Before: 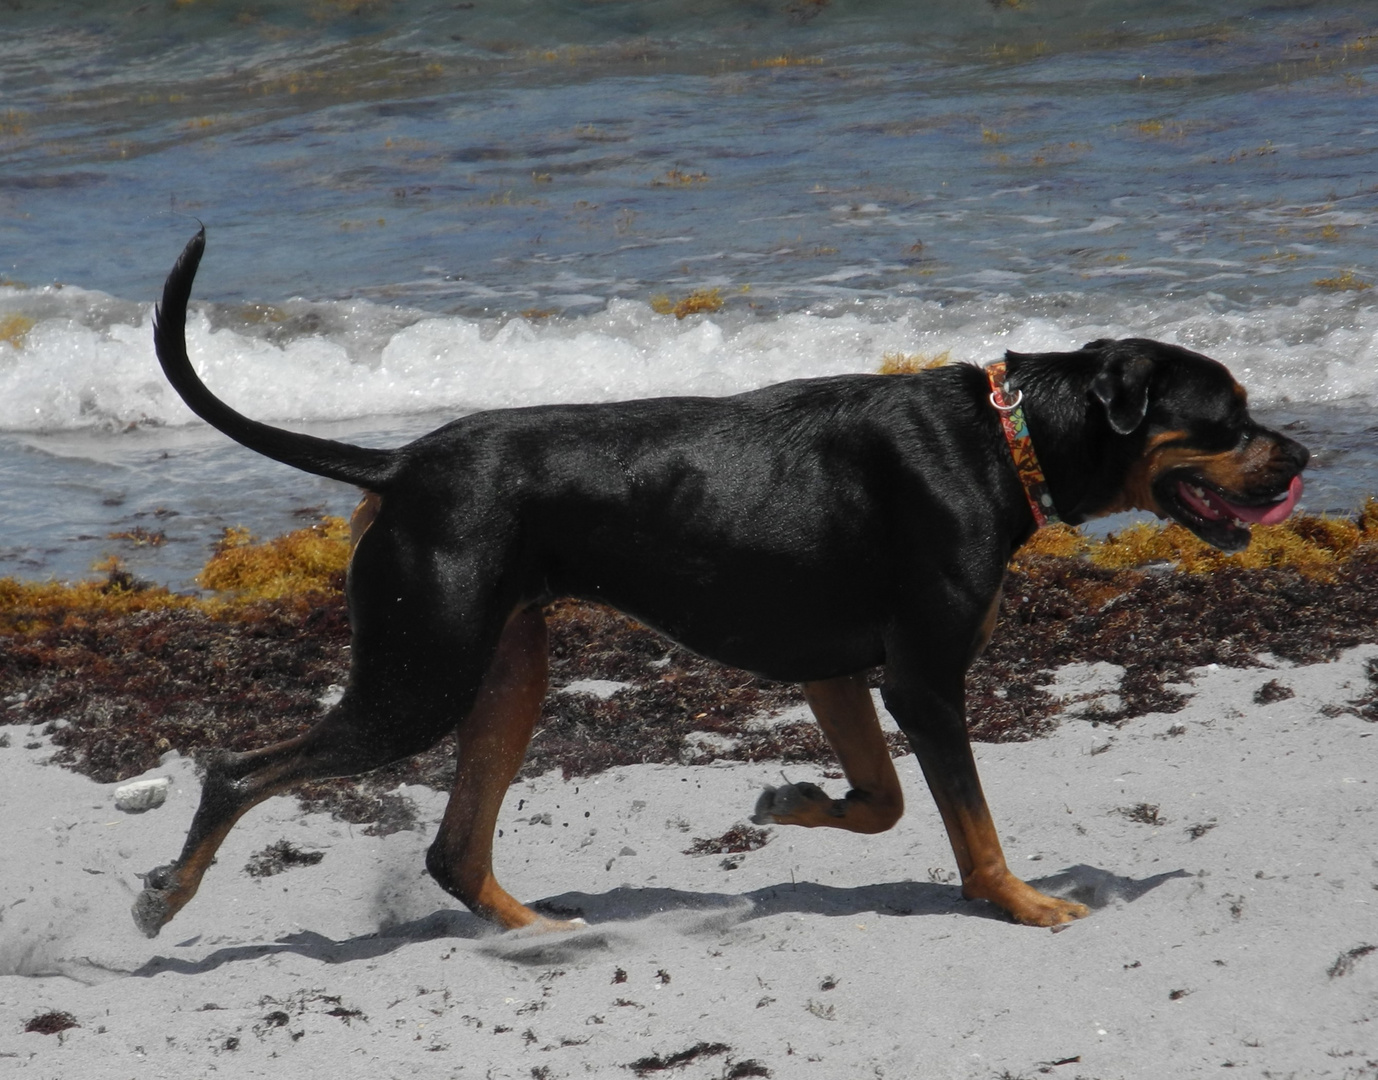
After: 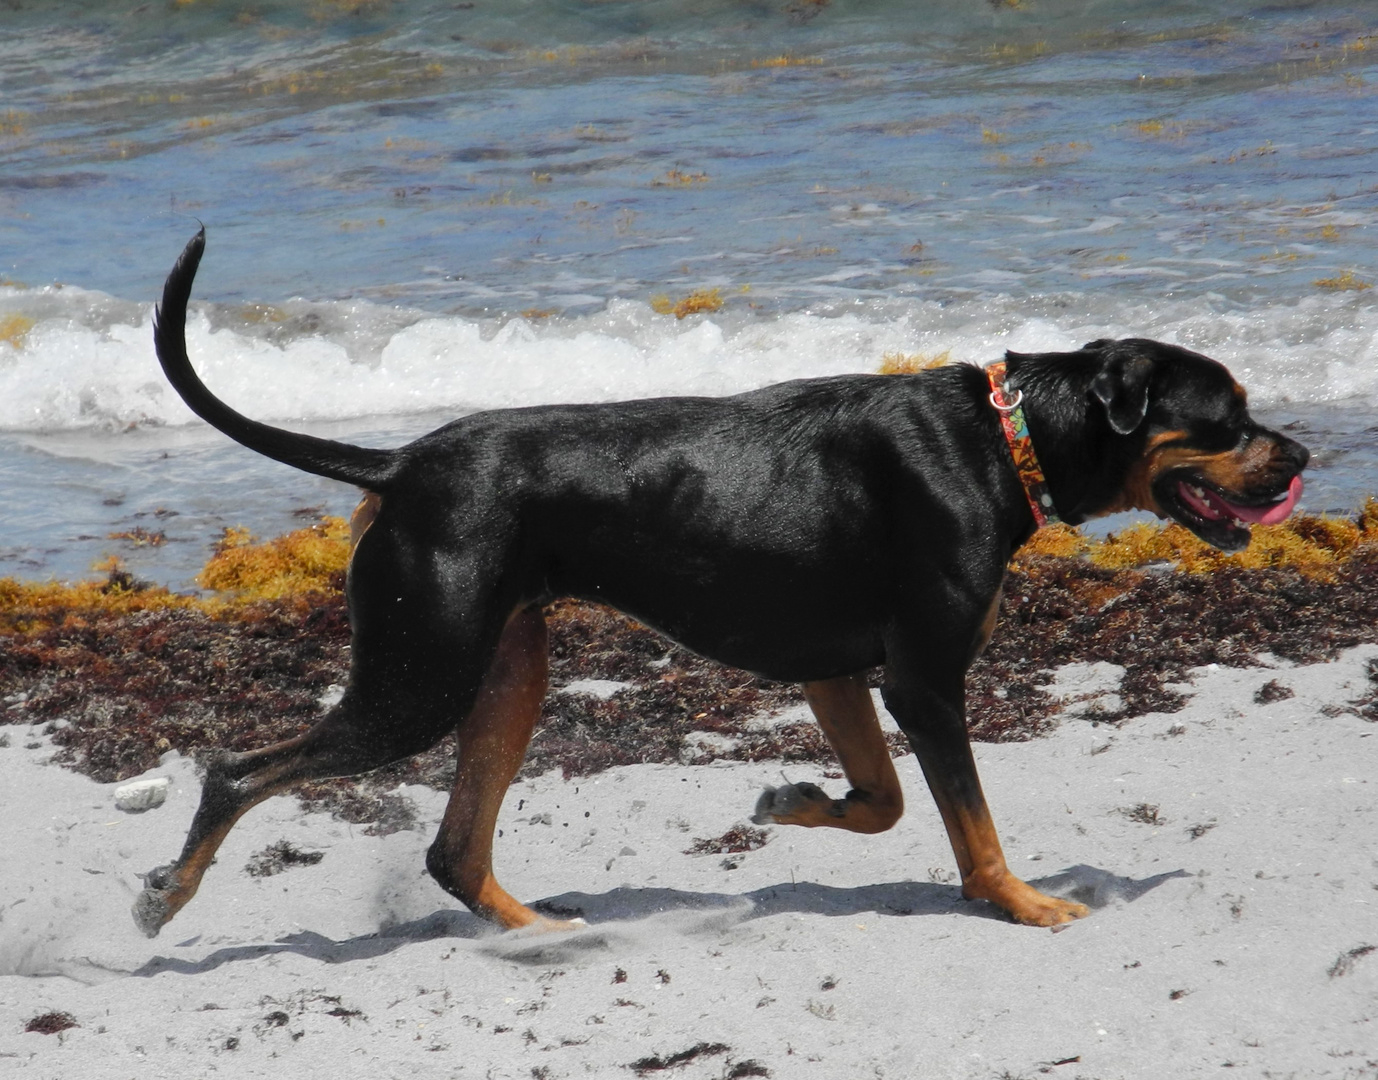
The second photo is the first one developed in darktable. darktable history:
tone curve: curves: ch0 [(0, 0) (0.003, 0.004) (0.011, 0.015) (0.025, 0.033) (0.044, 0.058) (0.069, 0.091) (0.1, 0.131) (0.136, 0.178) (0.177, 0.232) (0.224, 0.294) (0.277, 0.362) (0.335, 0.434) (0.399, 0.512) (0.468, 0.582) (0.543, 0.646) (0.623, 0.713) (0.709, 0.783) (0.801, 0.876) (0.898, 0.938) (1, 1)], color space Lab, linked channels, preserve colors none
